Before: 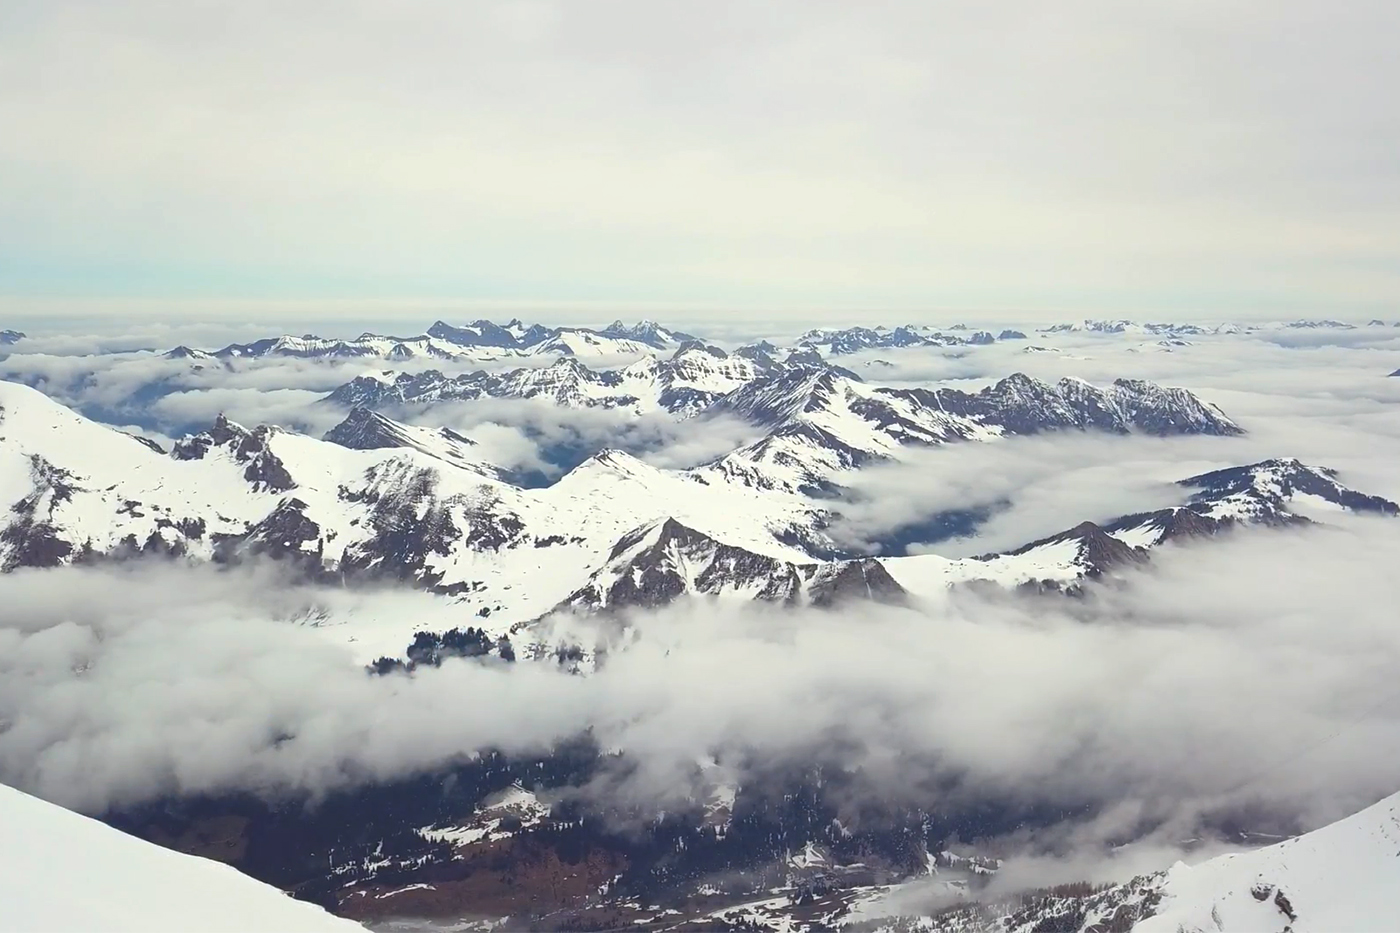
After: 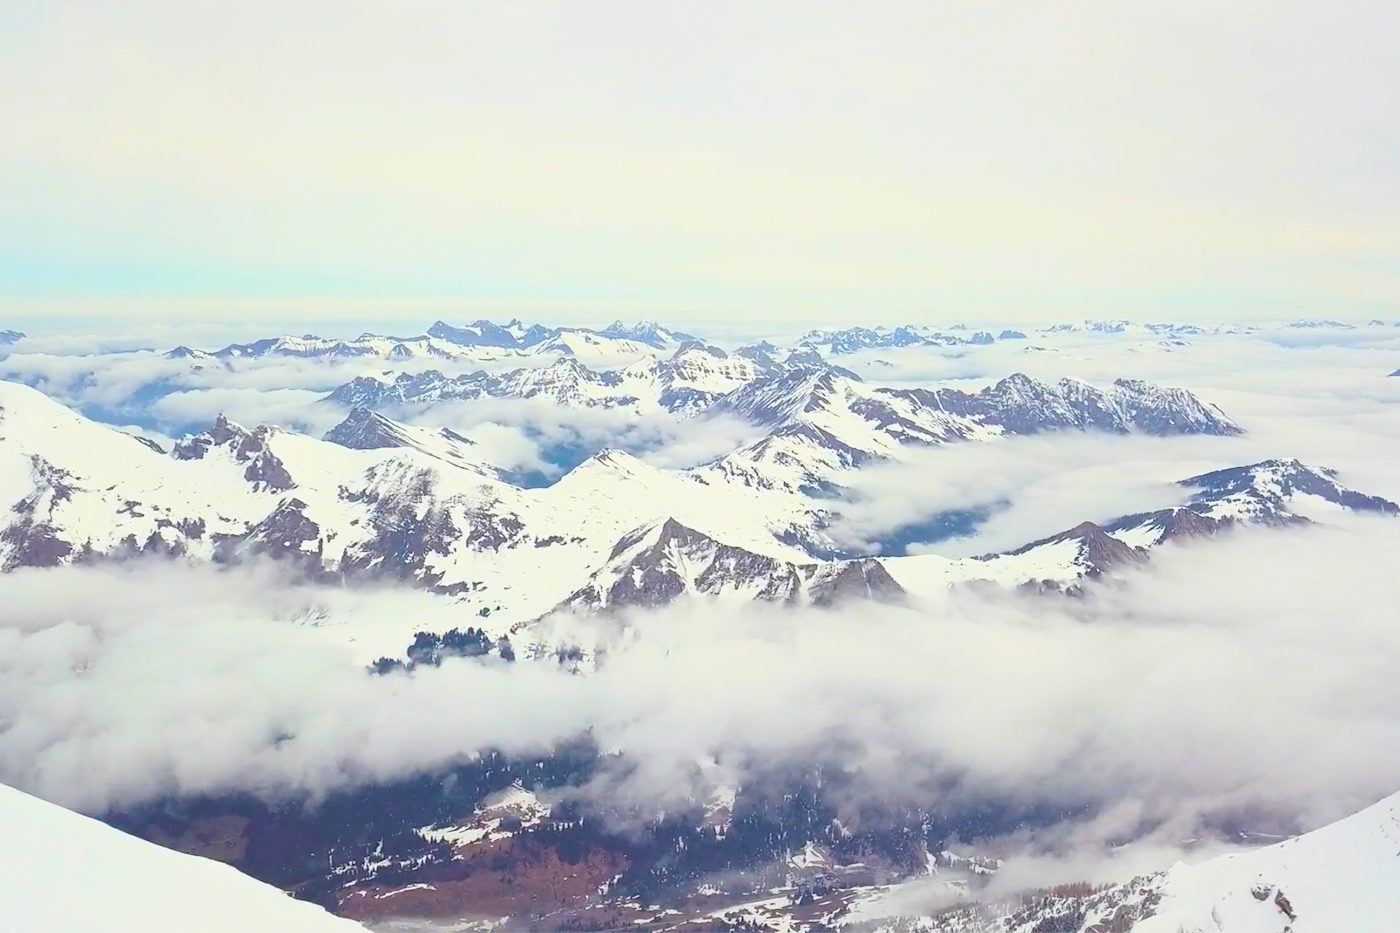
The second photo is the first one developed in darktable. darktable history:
tone curve: curves: ch0 [(0, 0) (0.091, 0.077) (0.389, 0.458) (0.745, 0.82) (0.856, 0.899) (0.92, 0.938) (1, 0.973)]; ch1 [(0, 0) (0.437, 0.404) (0.5, 0.5) (0.529, 0.55) (0.58, 0.6) (0.616, 0.649) (1, 1)]; ch2 [(0, 0) (0.442, 0.415) (0.5, 0.5) (0.535, 0.557) (0.585, 0.62) (1, 1)], color space Lab, independent channels, preserve colors none
